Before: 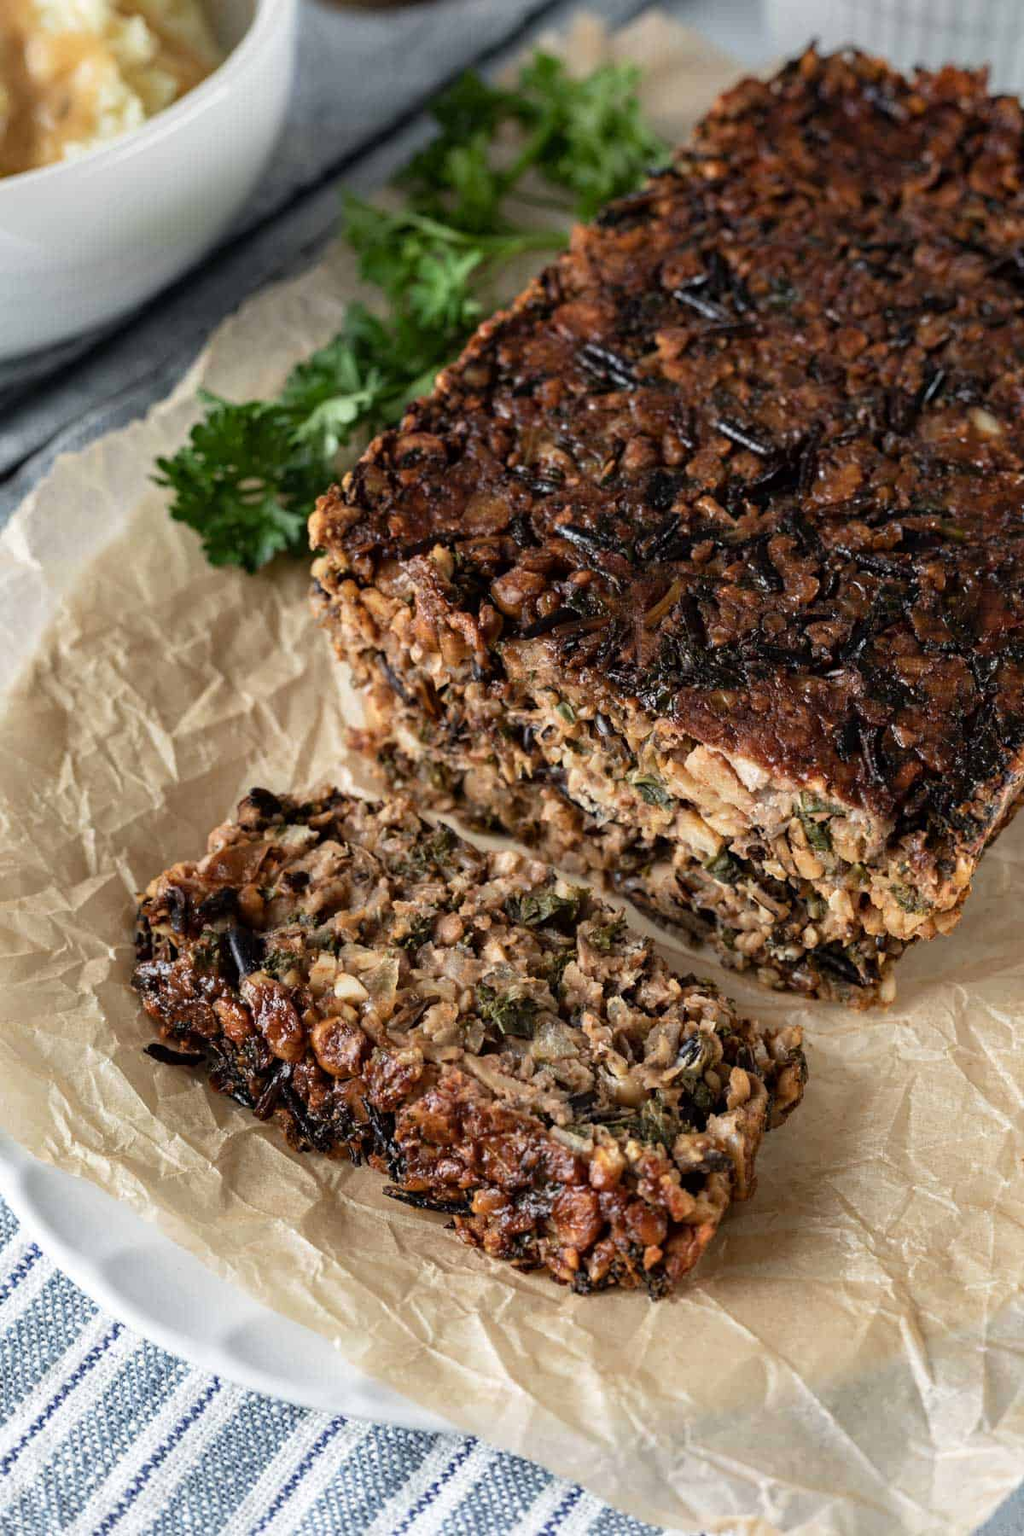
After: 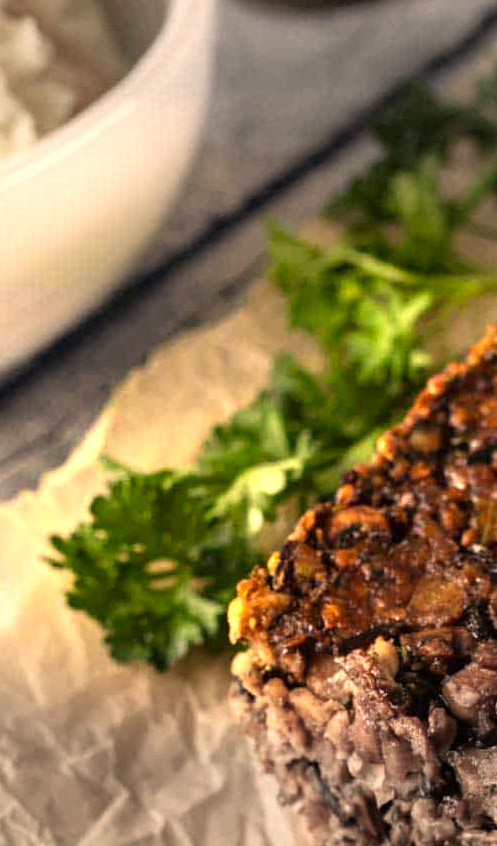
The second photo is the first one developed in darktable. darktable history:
color correction: highlights a* 14.9, highlights b* 31.45
crop and rotate: left 11.156%, top 0.101%, right 47.414%, bottom 52.888%
vignetting: fall-off start 70.23%, width/height ratio 1.334
exposure: black level correction 0, exposure 1.1 EV, compensate exposure bias true, compensate highlight preservation false
